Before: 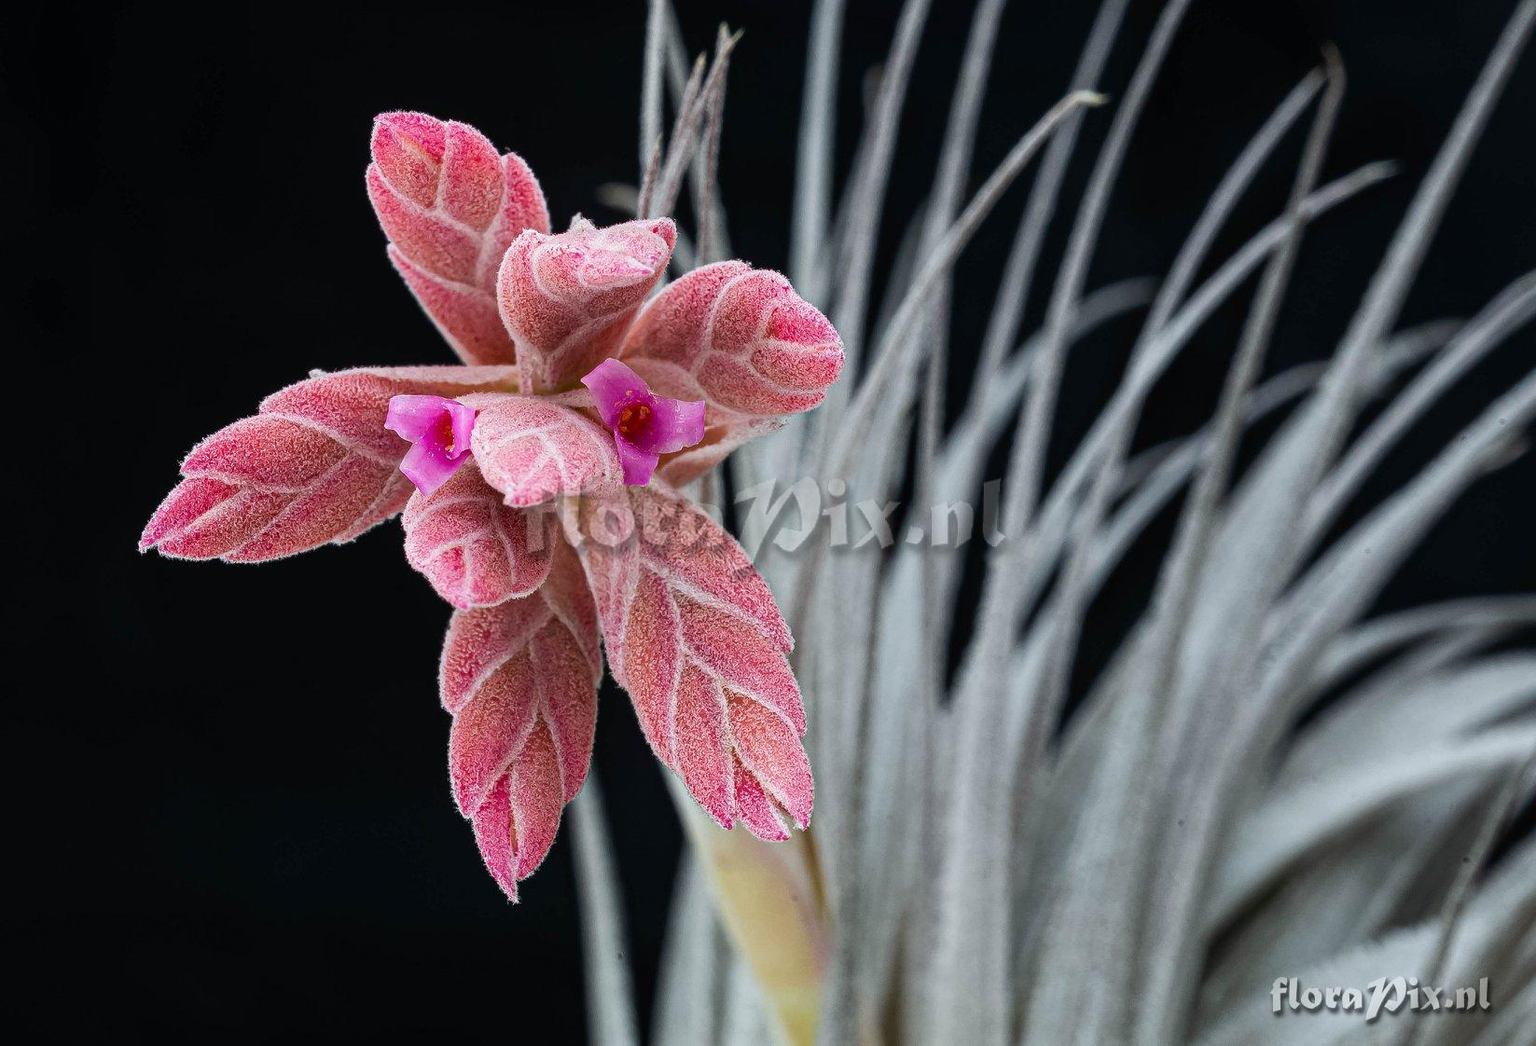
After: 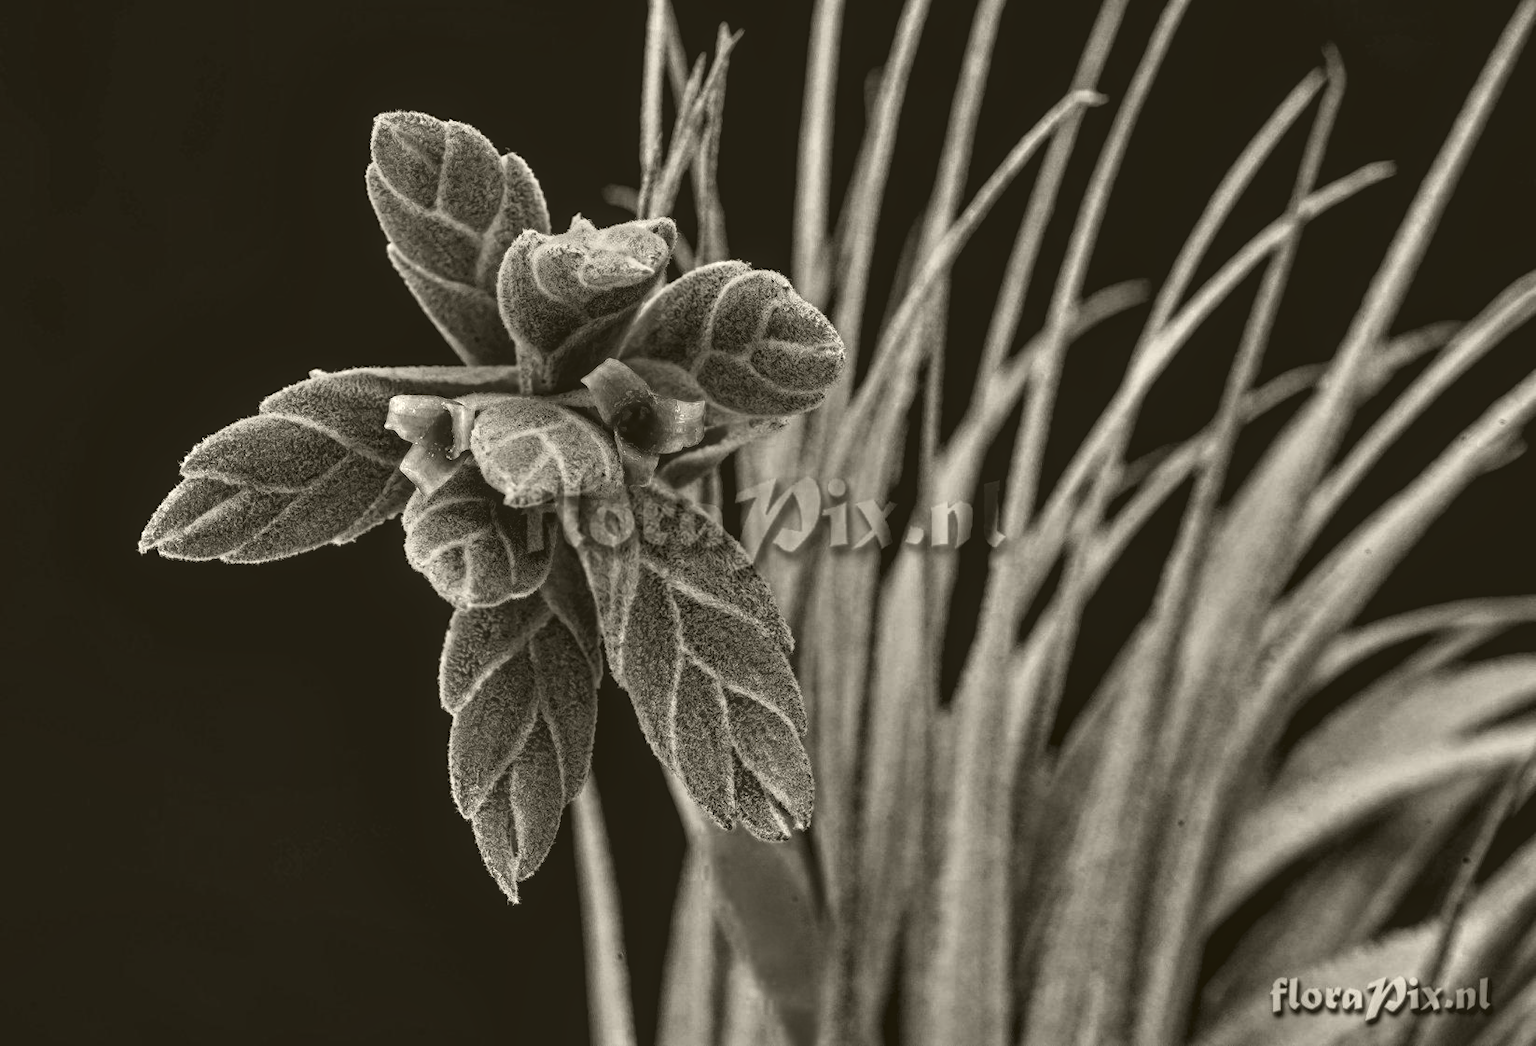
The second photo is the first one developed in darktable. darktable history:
local contrast: detail 130%
color balance rgb: linear chroma grading › global chroma 15%, perceptual saturation grading › global saturation 30%
color zones: curves: ch0 [(0.287, 0.048) (0.493, 0.484) (0.737, 0.816)]; ch1 [(0, 0) (0.143, 0) (0.286, 0) (0.429, 0) (0.571, 0) (0.714, 0) (0.857, 0)]
contrast equalizer: octaves 7, y [[0.48, 0.654, 0.731, 0.706, 0.772, 0.382], [0.55 ×6], [0 ×6], [0 ×6], [0 ×6]] | blend: blend mode normal, opacity 100%; mask: uniform (no mask)
colorize: hue 41.44°, saturation 22%, source mix 60%, lightness 10.61%
